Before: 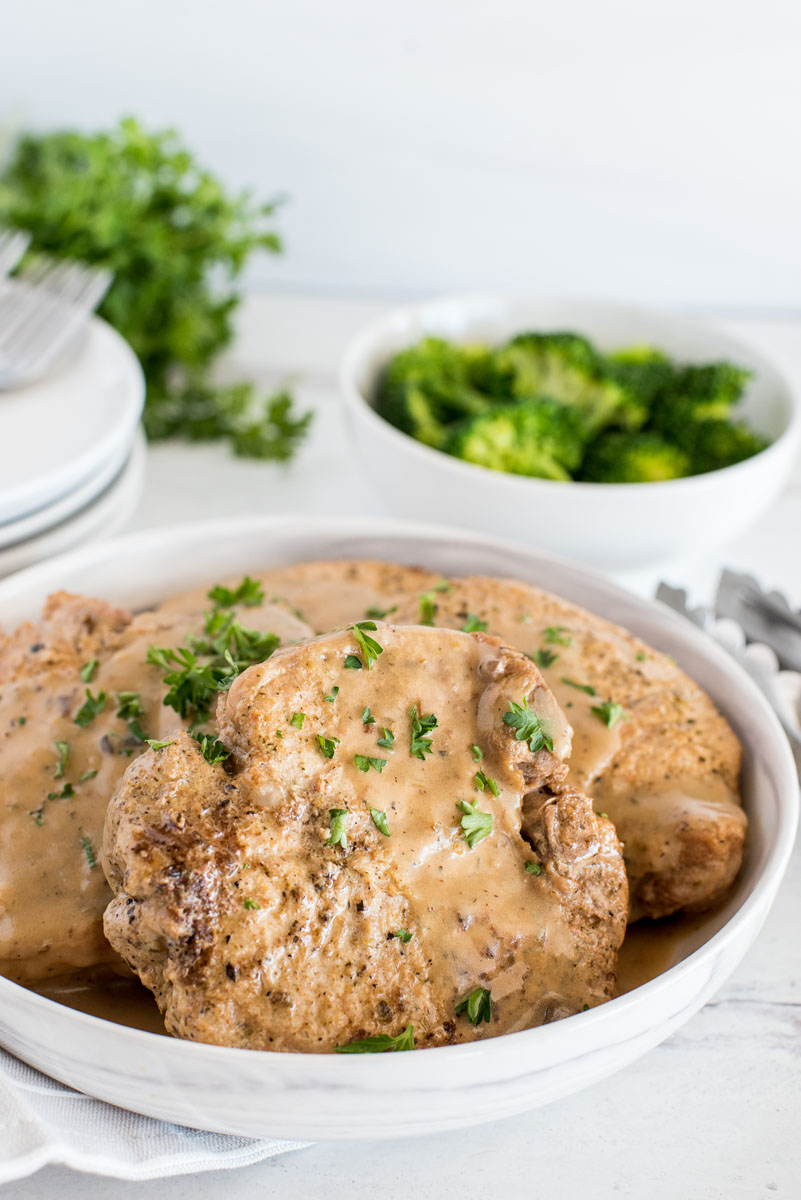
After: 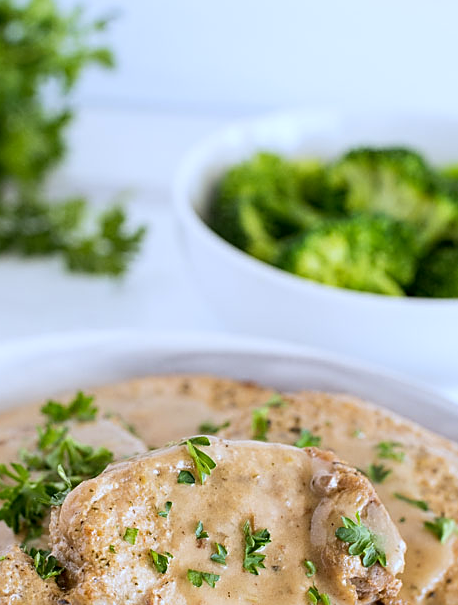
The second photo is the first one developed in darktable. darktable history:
crop: left 20.932%, top 15.471%, right 21.848%, bottom 34.081%
color balance: mode lift, gamma, gain (sRGB), lift [1, 0.99, 1.01, 0.992], gamma [1, 1.037, 0.974, 0.963]
sharpen: on, module defaults
white balance: red 0.926, green 1.003, blue 1.133
